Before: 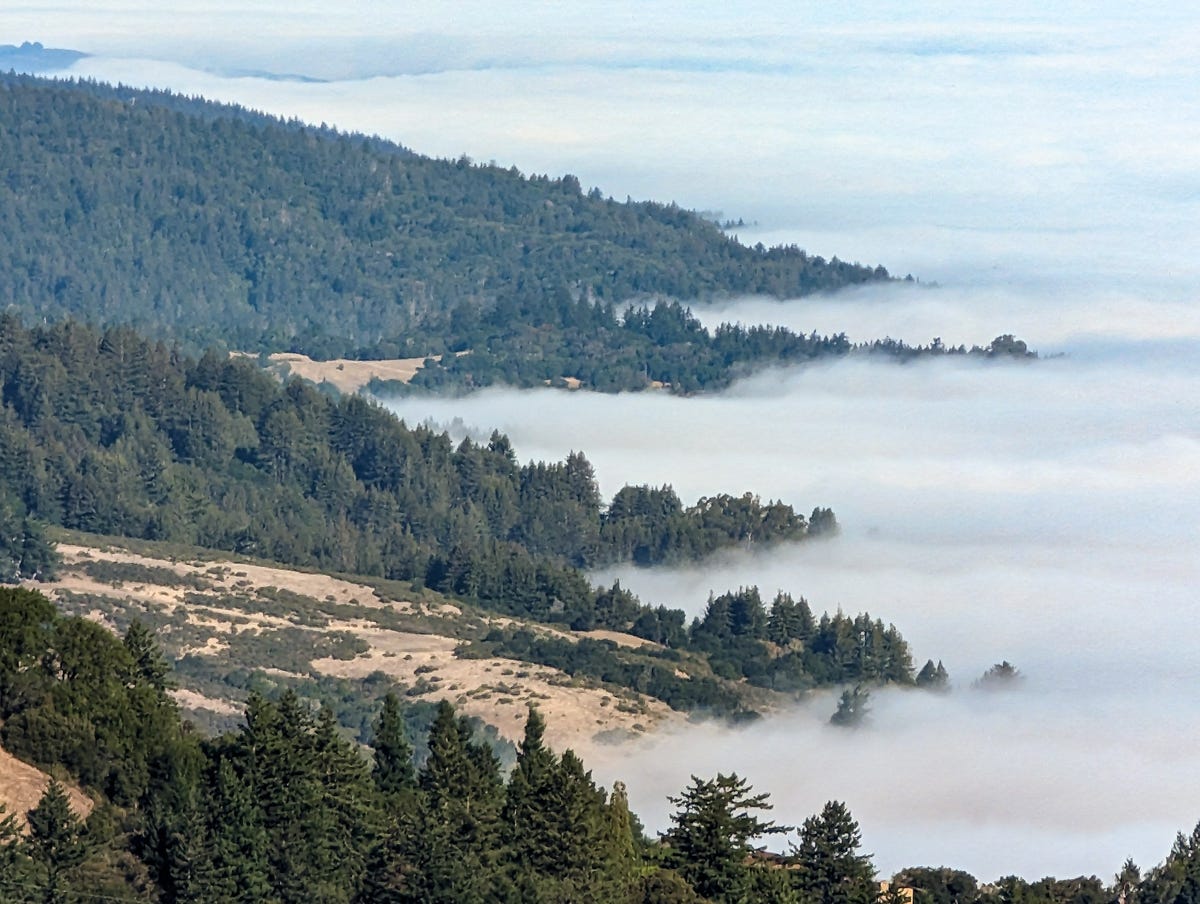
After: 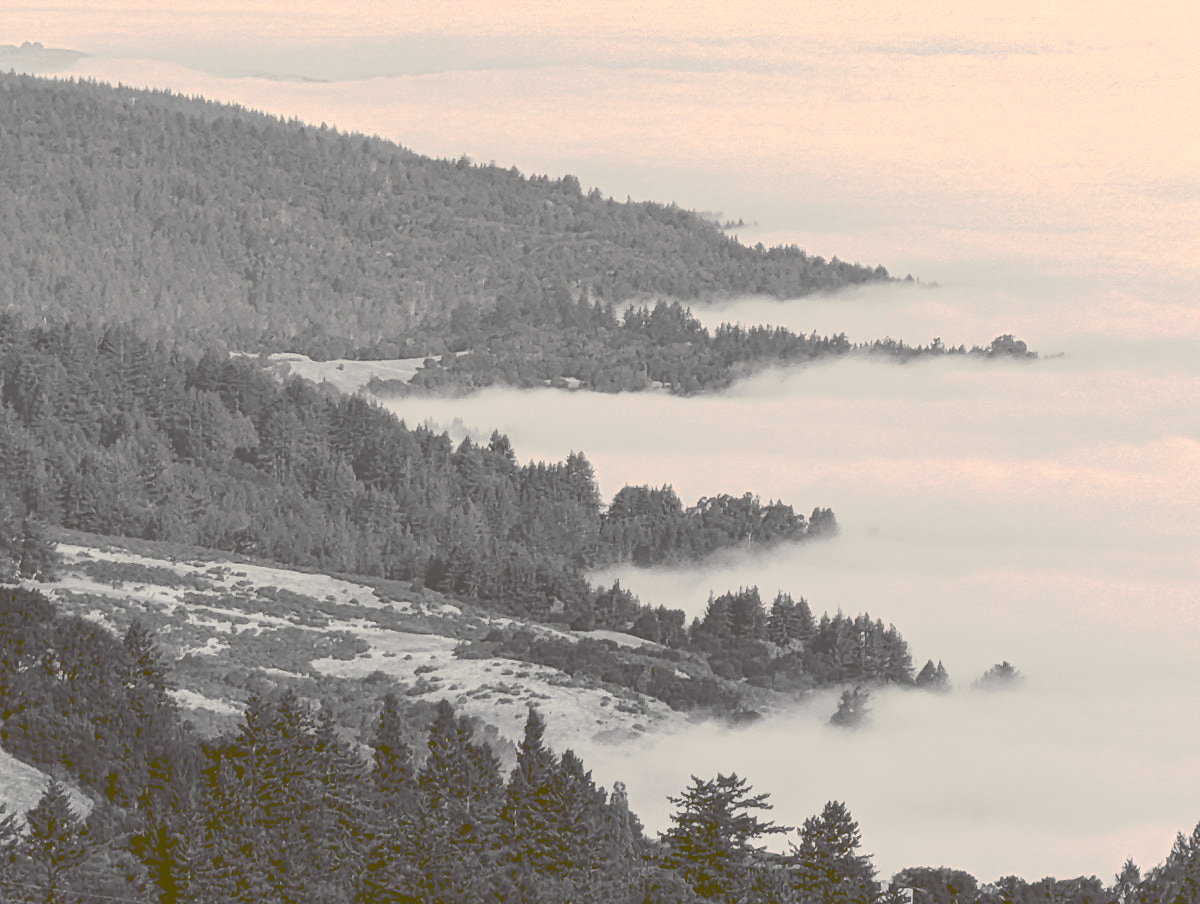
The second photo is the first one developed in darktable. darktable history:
tone curve: curves: ch0 [(0, 0) (0.003, 0.298) (0.011, 0.298) (0.025, 0.298) (0.044, 0.3) (0.069, 0.302) (0.1, 0.312) (0.136, 0.329) (0.177, 0.354) (0.224, 0.376) (0.277, 0.408) (0.335, 0.453) (0.399, 0.503) (0.468, 0.562) (0.543, 0.623) (0.623, 0.686) (0.709, 0.754) (0.801, 0.825) (0.898, 0.873) (1, 1)], preserve colors none
color look up table: target L [82.57, 84.57, 76.53, 75.18, 65.88, 55.42, 41.09, 41.99, 39.72, 34.08, 22.81, 10.71, 202.9, 85.59, 59.09, 71.41, 58.96, 69.13, 52.02, 50.03, 40.25, 31.45, 28.07, 13.23, 94.72, 100.28, 75.95, 94.72, 77.93, 75.67, 90.62, 87.45, 84.39, 53.33, 68.13, 57.97, 45.8, 47.8, 25.33, 45.8, 6.705, 16.77, 98.43, 86.74, 86.23, 83.68, 58.93, 41.67, 38.66], target a [2.206, 2.253, 1.464, 1.578, 1.311, 1.628, 0.922, 0.967, 1.102, 1.23, 2.958, 4.969, 0, 0.623, 1.993, 1.389, 1.207, 1.84, 1.054, 1.022, 0.976, 0.887, 1.603, 3.718, 9.089, -1.015, 1.363, 9.089, 1.609, 1.692, 9.581, 1.555, 1.571, 1.205, 1.215, 1.873, 1.884, 1.744, 2.462, 1.884, 7.815, 2.156, 4.378, 1.567, 2.135, 1.583, 1.066, 1.394, 0.826], target b [7.05, 7.888, 5.389, 4.566, 3.442, 2.111, 0.337, -0.273, 0.444, 0.391, 0.157, 0.595, -0.002, 8.577, 2.371, 5.535, 2.144, 4.919, 0.979, 1.175, -0.276, 0.336, -0.196, 1.43, 18.22, 25.57, 5.15, 18.22, 5.633, 4.745, 11.33, 8.169, 8.228, 1.778, 3.961, 2.113, 0.585, 0.654, 0.851, 0.585, 10.62, 0.908, 23.4, 8.068, 8.42, 8.131, 2.697, -0.133, 0.301], num patches 49
